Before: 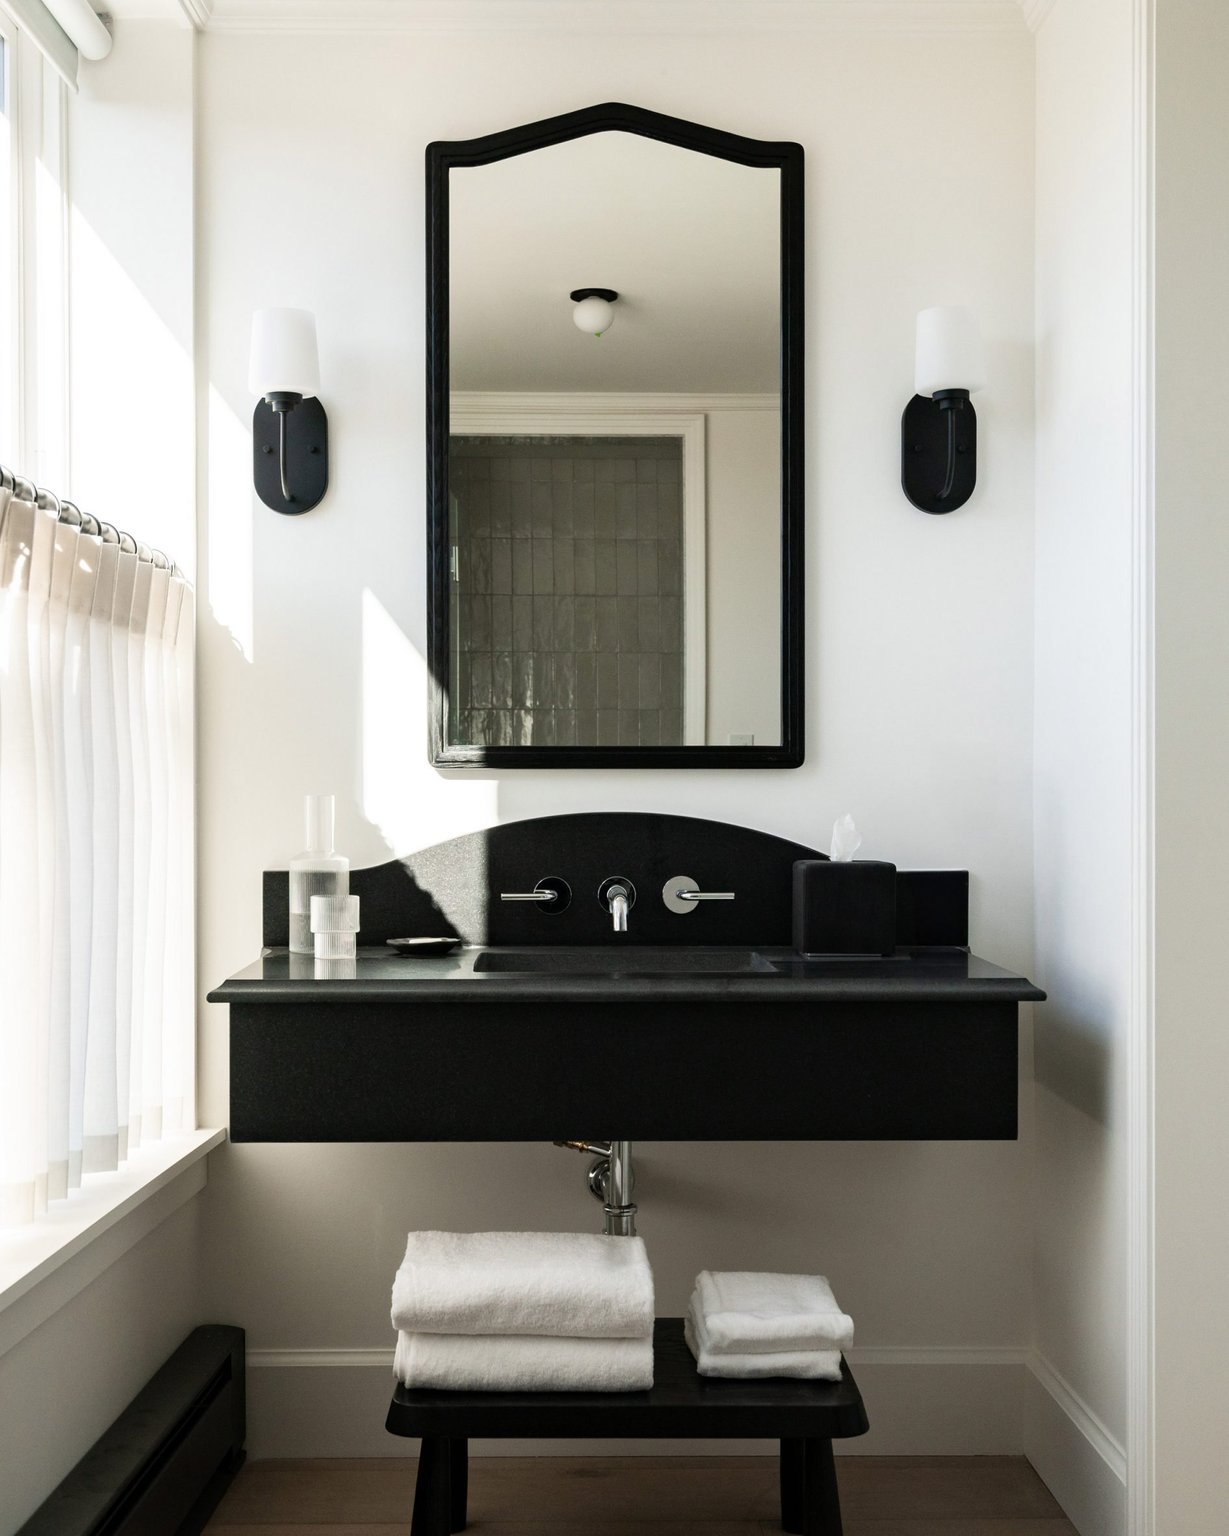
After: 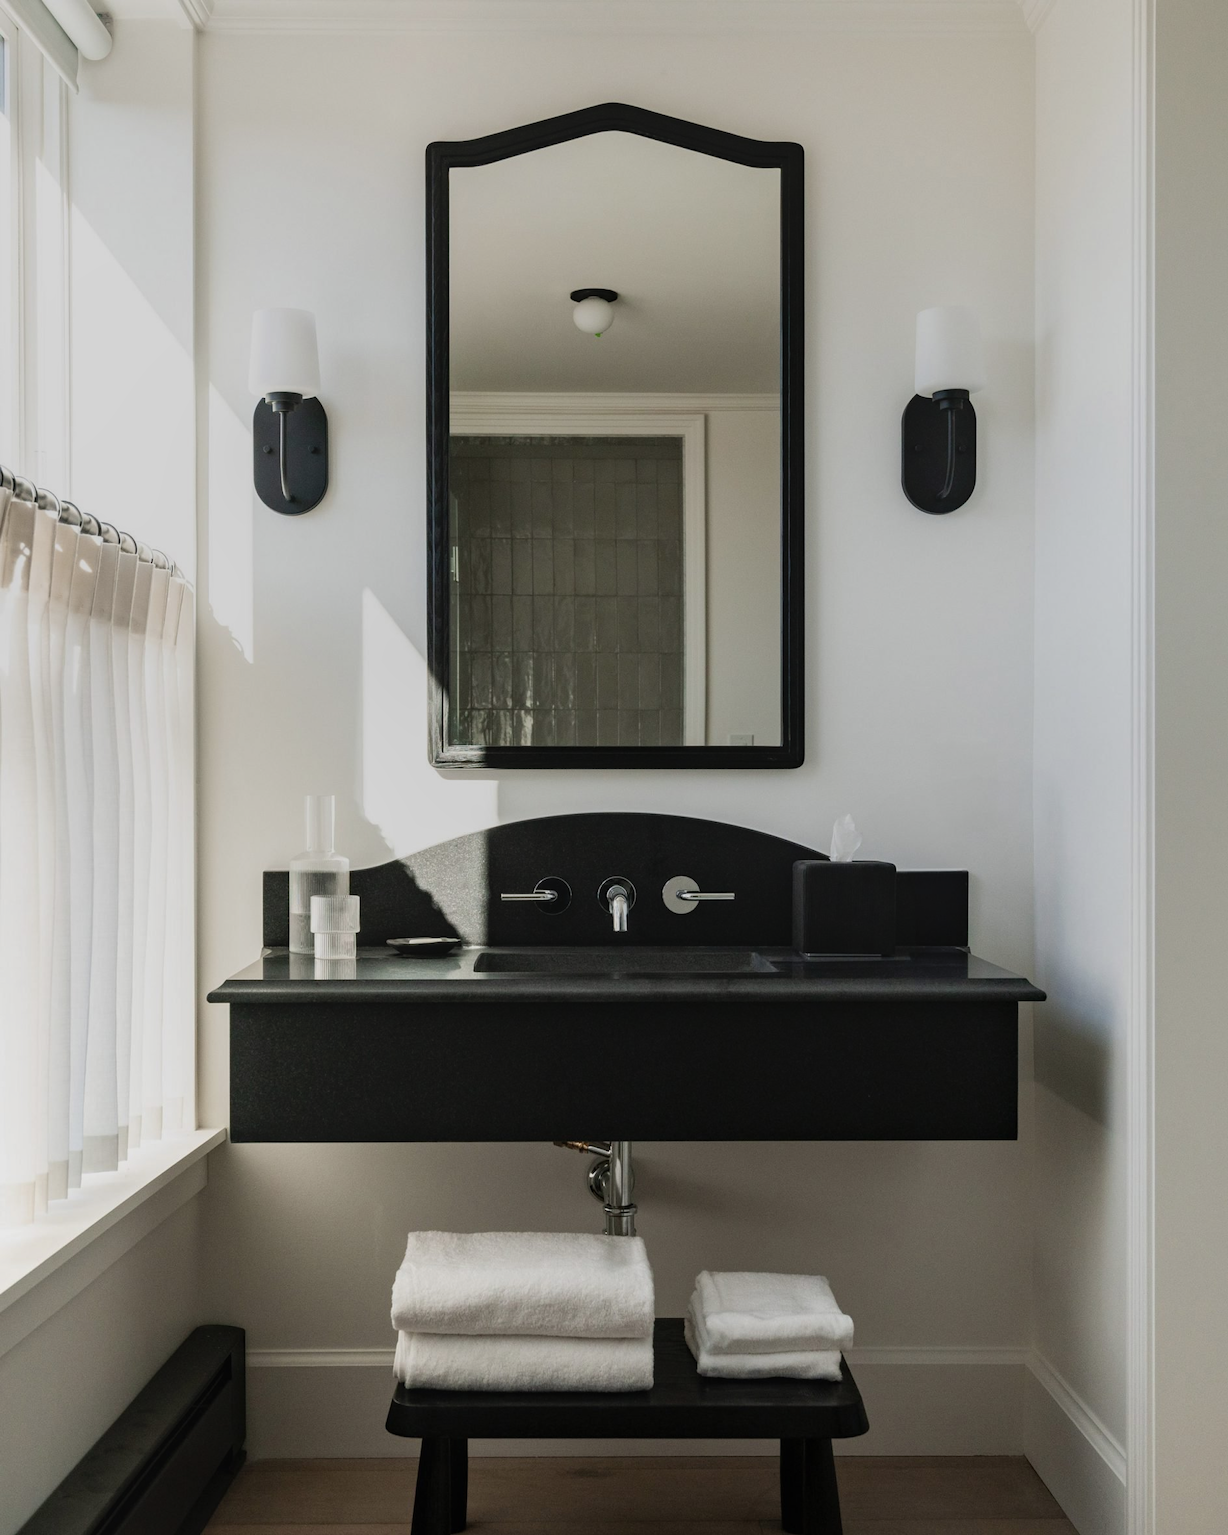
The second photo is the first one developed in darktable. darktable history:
graduated density: rotation 5.63°, offset 76.9
local contrast: detail 110%
